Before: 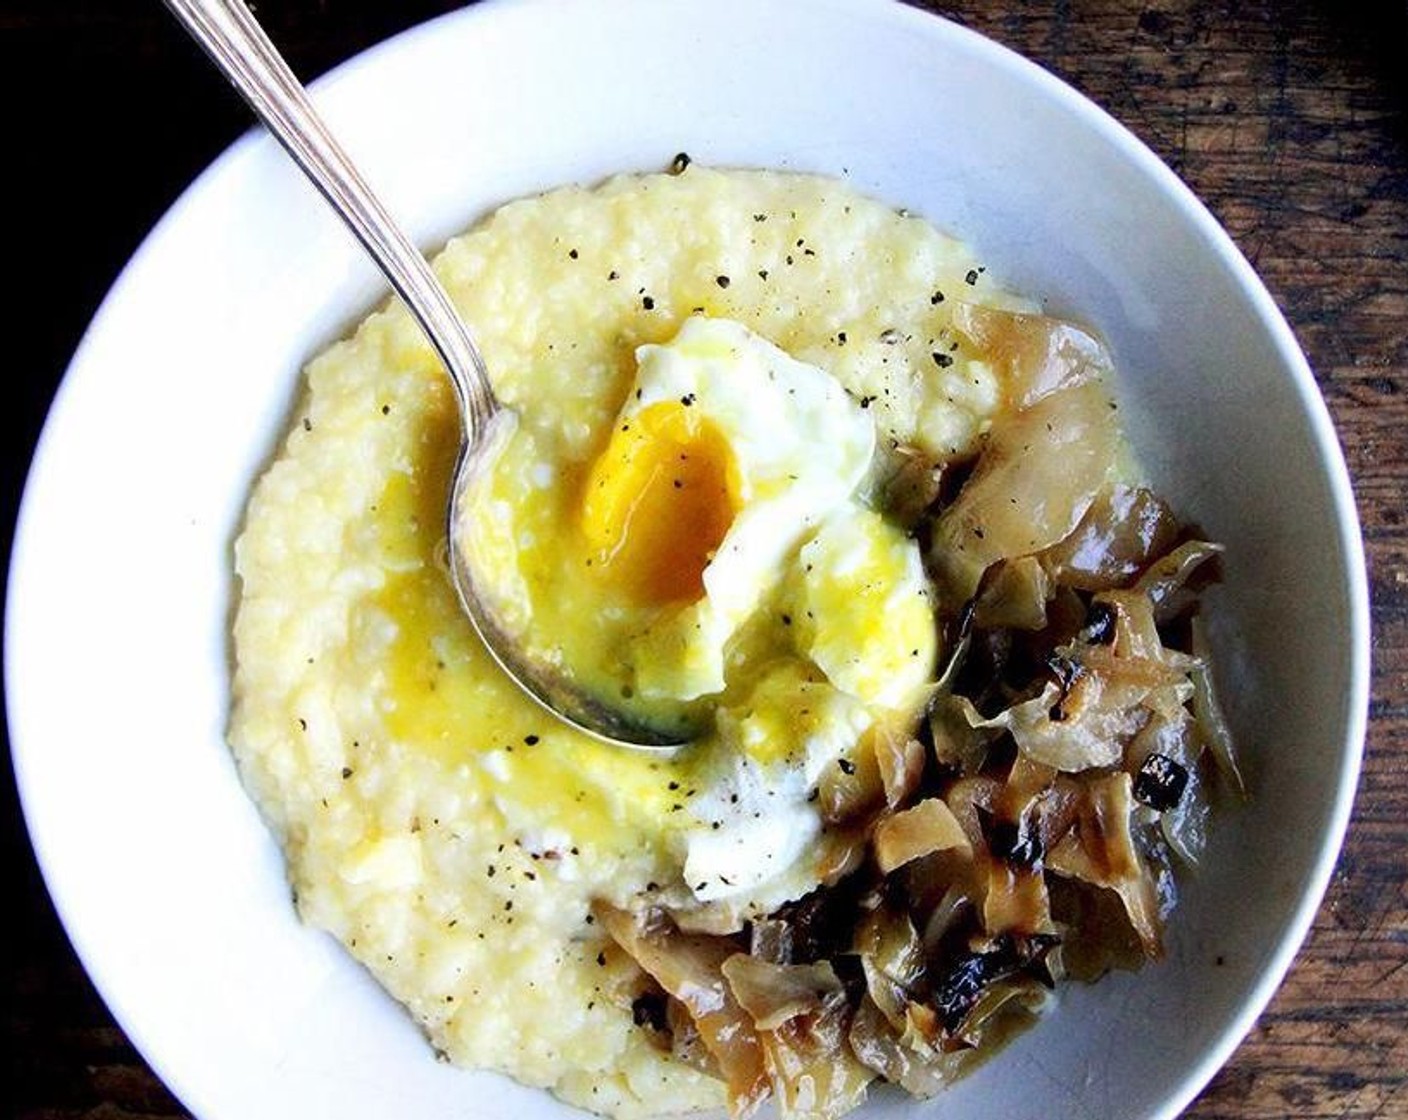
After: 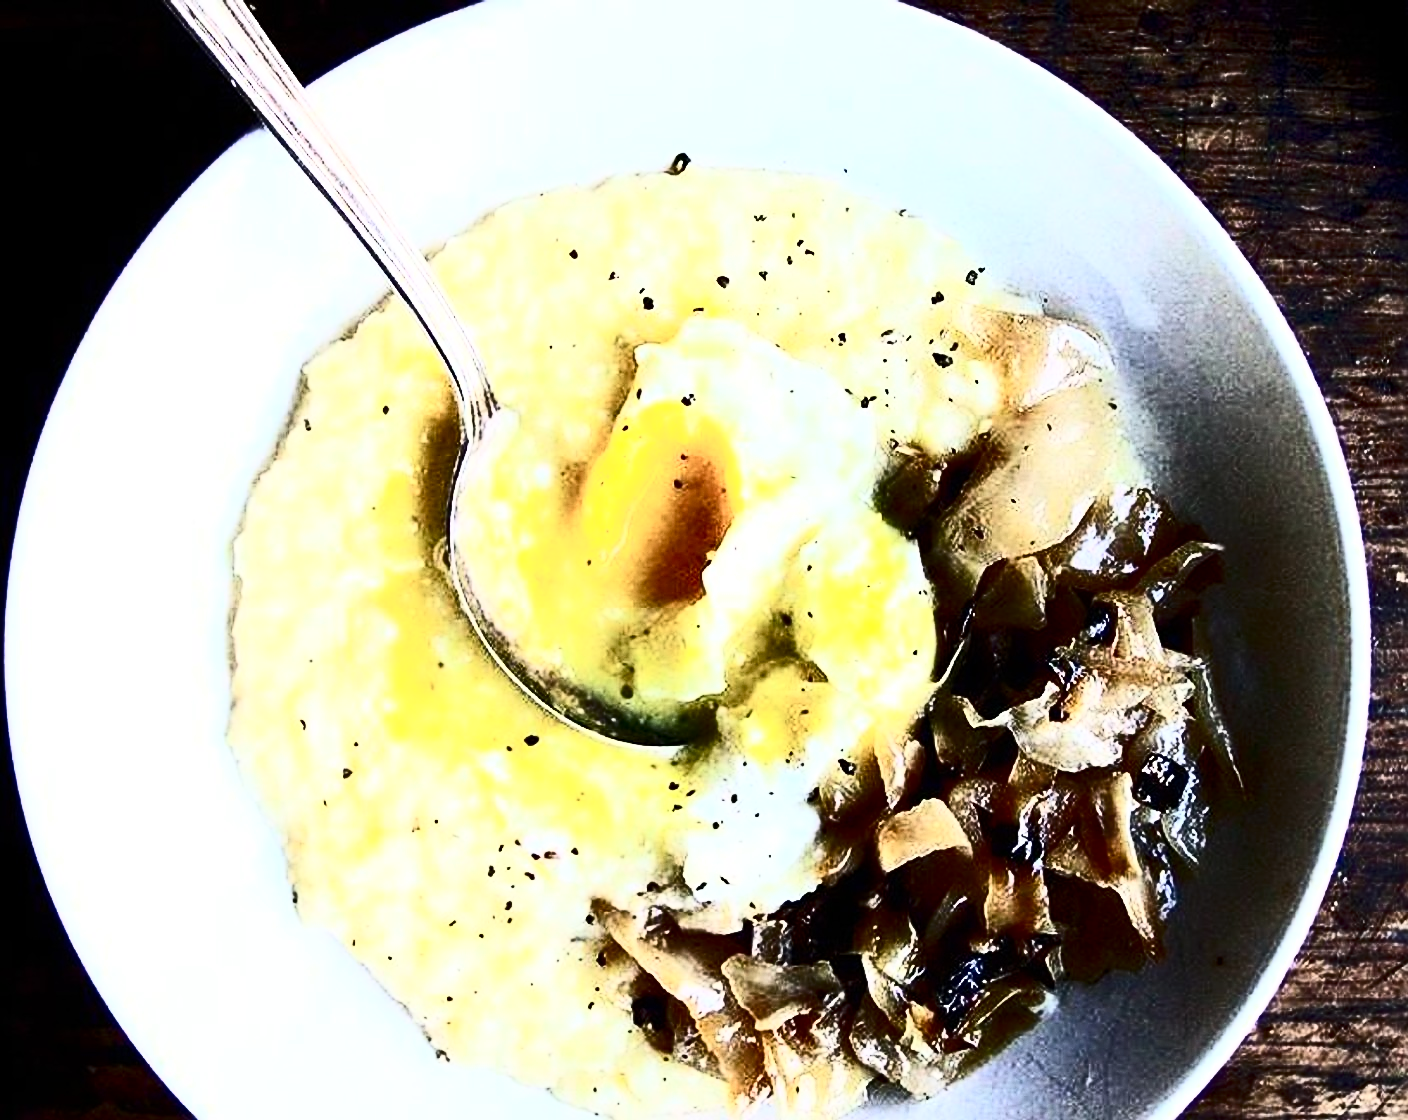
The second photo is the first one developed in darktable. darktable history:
contrast brightness saturation: contrast 0.93, brightness 0.2
sharpen: on, module defaults
